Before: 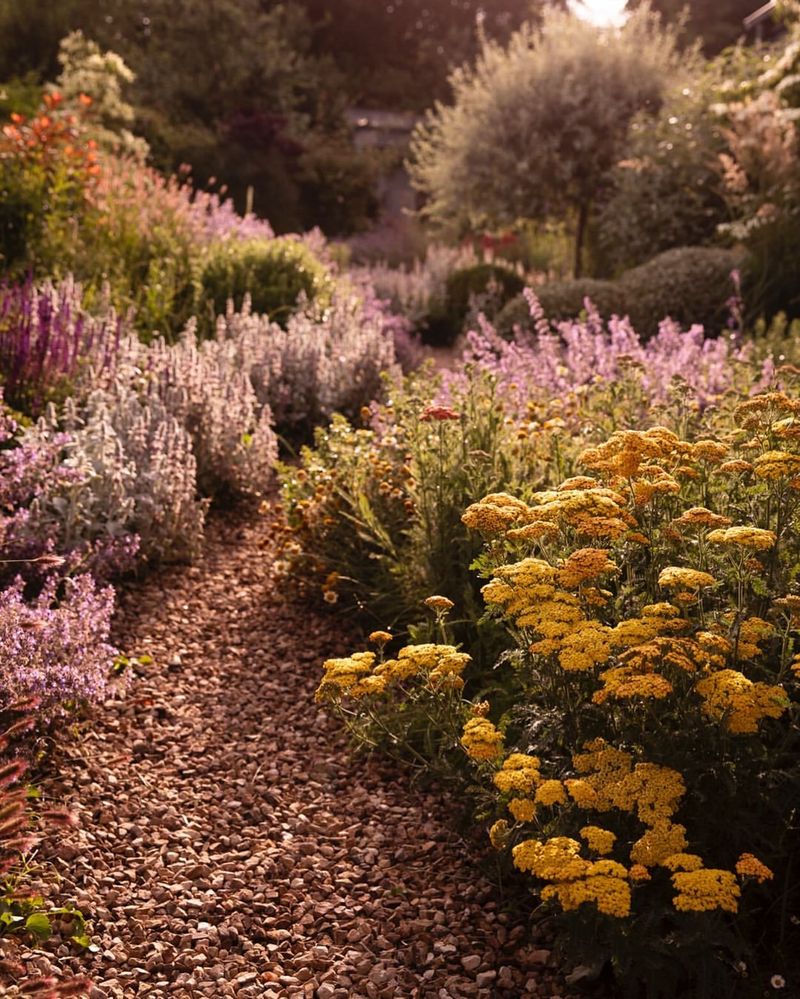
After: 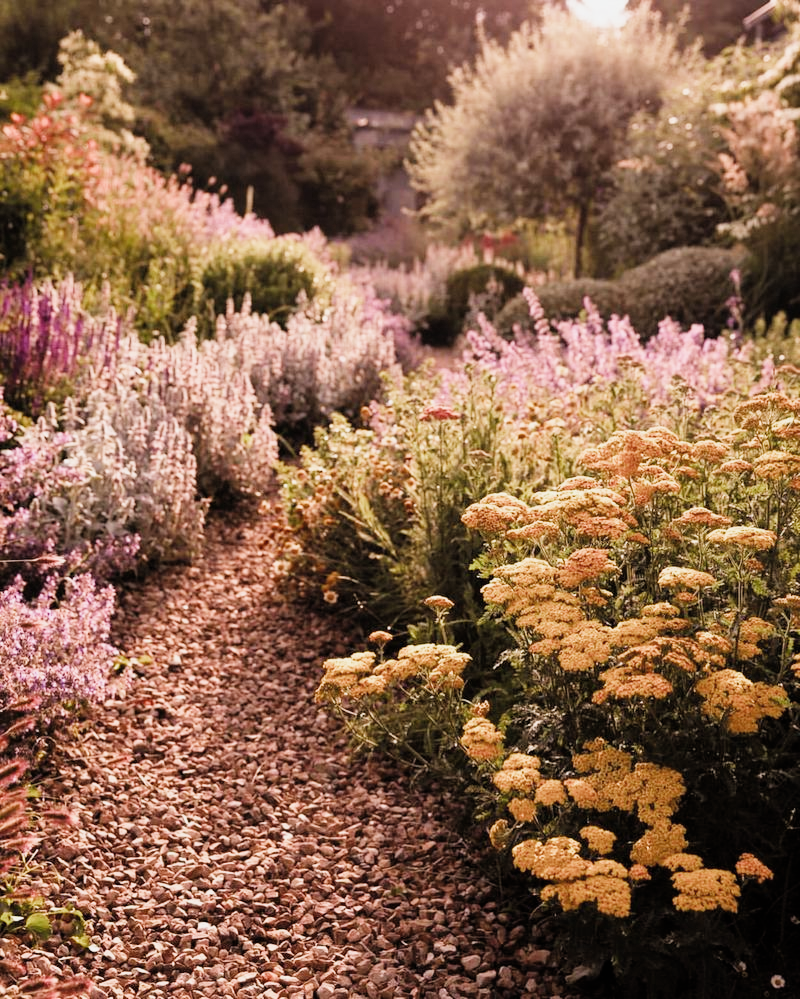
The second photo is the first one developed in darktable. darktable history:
filmic rgb: black relative exposure -7.65 EV, white relative exposure 4.56 EV, hardness 3.61, contrast 1.06, color science v4 (2020)
exposure: exposure 1 EV, compensate highlight preservation false
